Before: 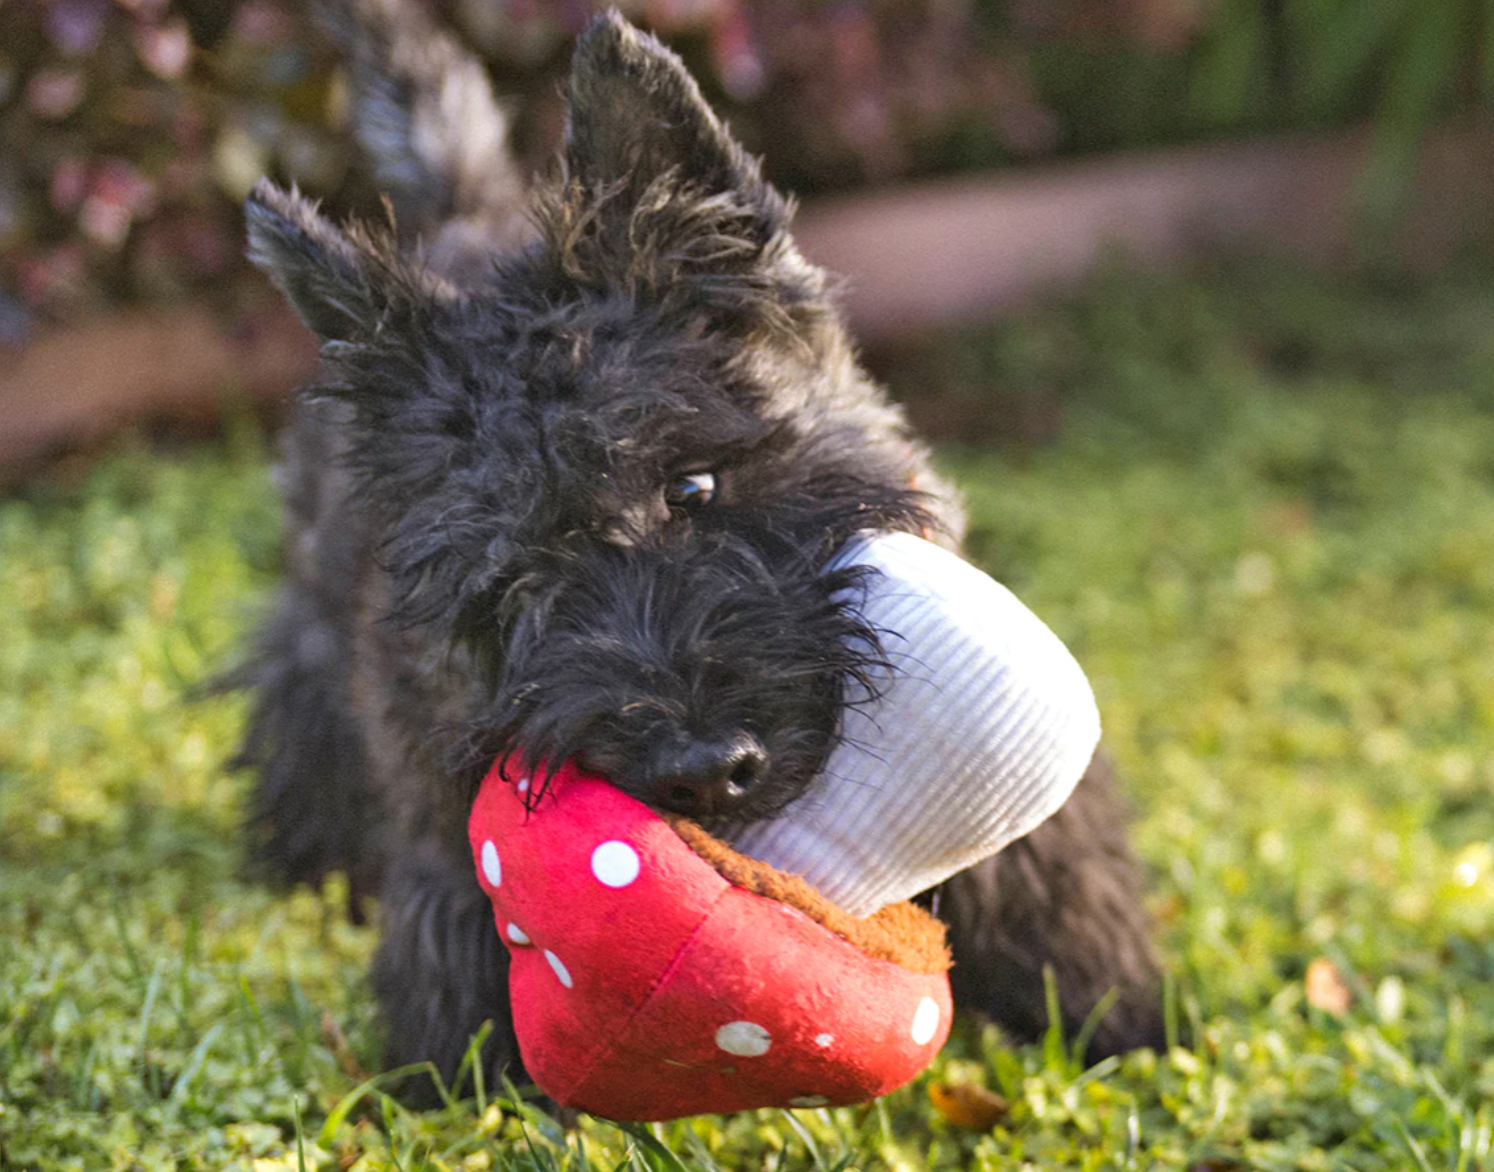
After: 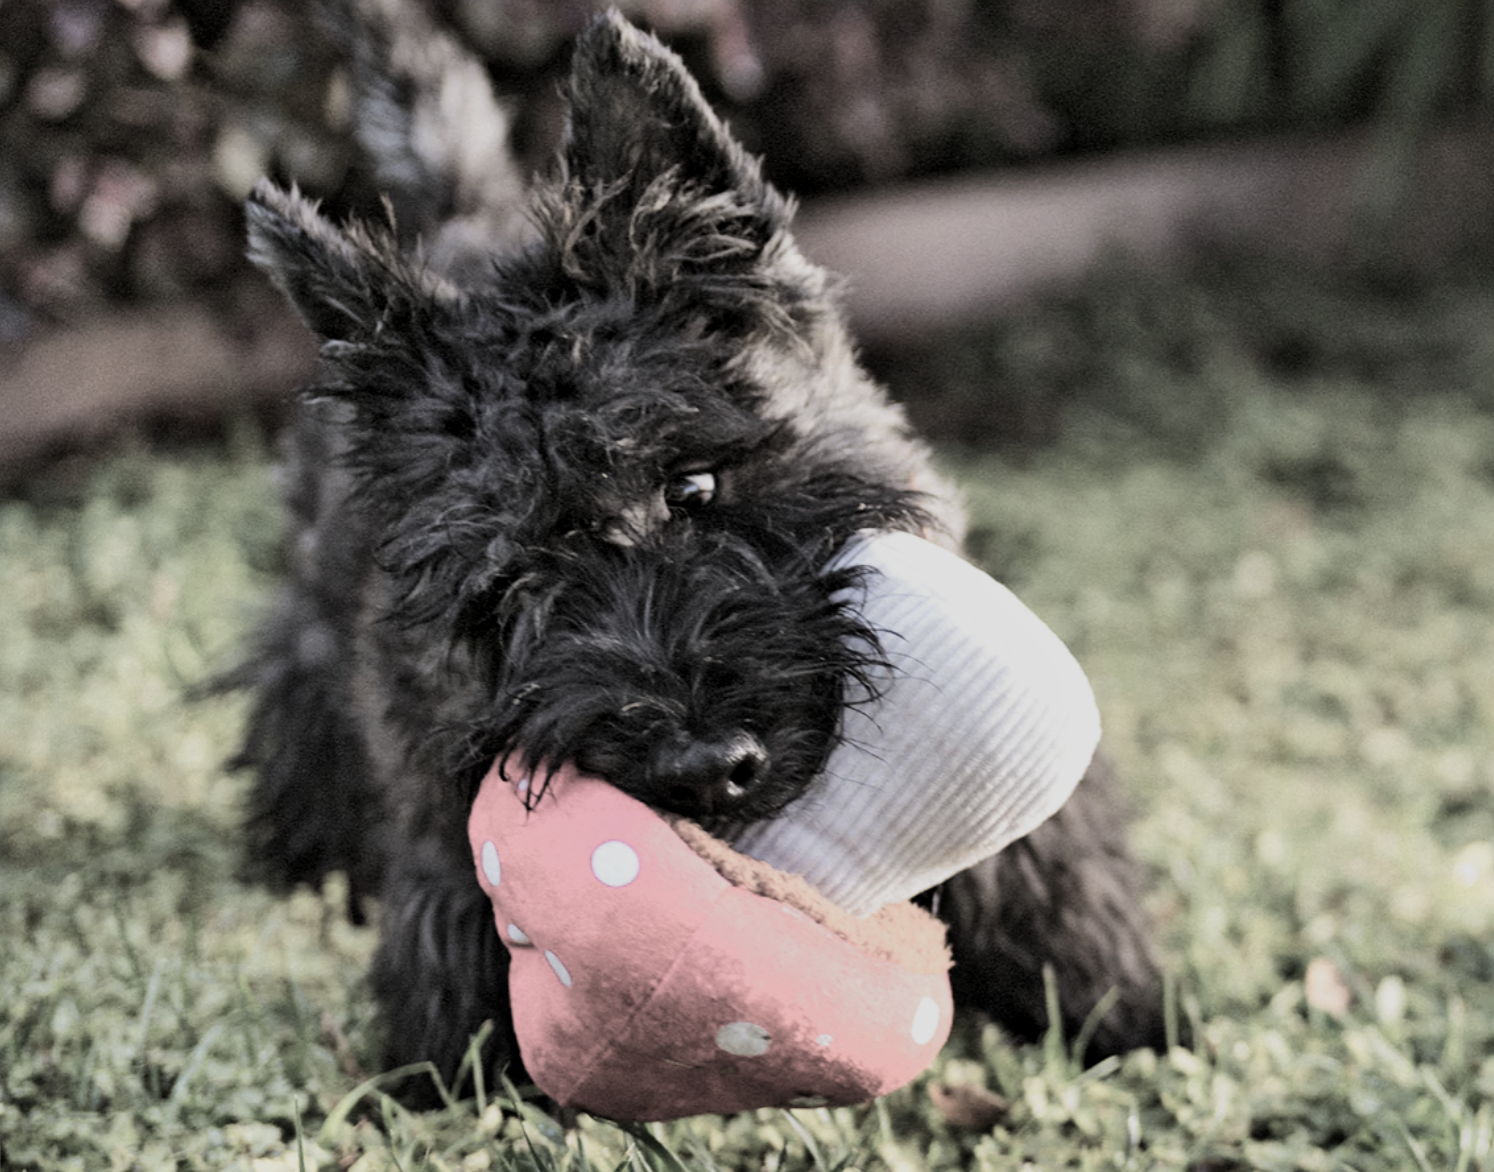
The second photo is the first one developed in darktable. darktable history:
local contrast: mode bilateral grid, contrast 20, coarseness 51, detail 120%, midtone range 0.2
filmic rgb: black relative exposure -5.11 EV, white relative exposure 3.95 EV, hardness 2.9, contrast 1.3, highlights saturation mix -31.44%, color science v5 (2021), contrast in shadows safe, contrast in highlights safe
